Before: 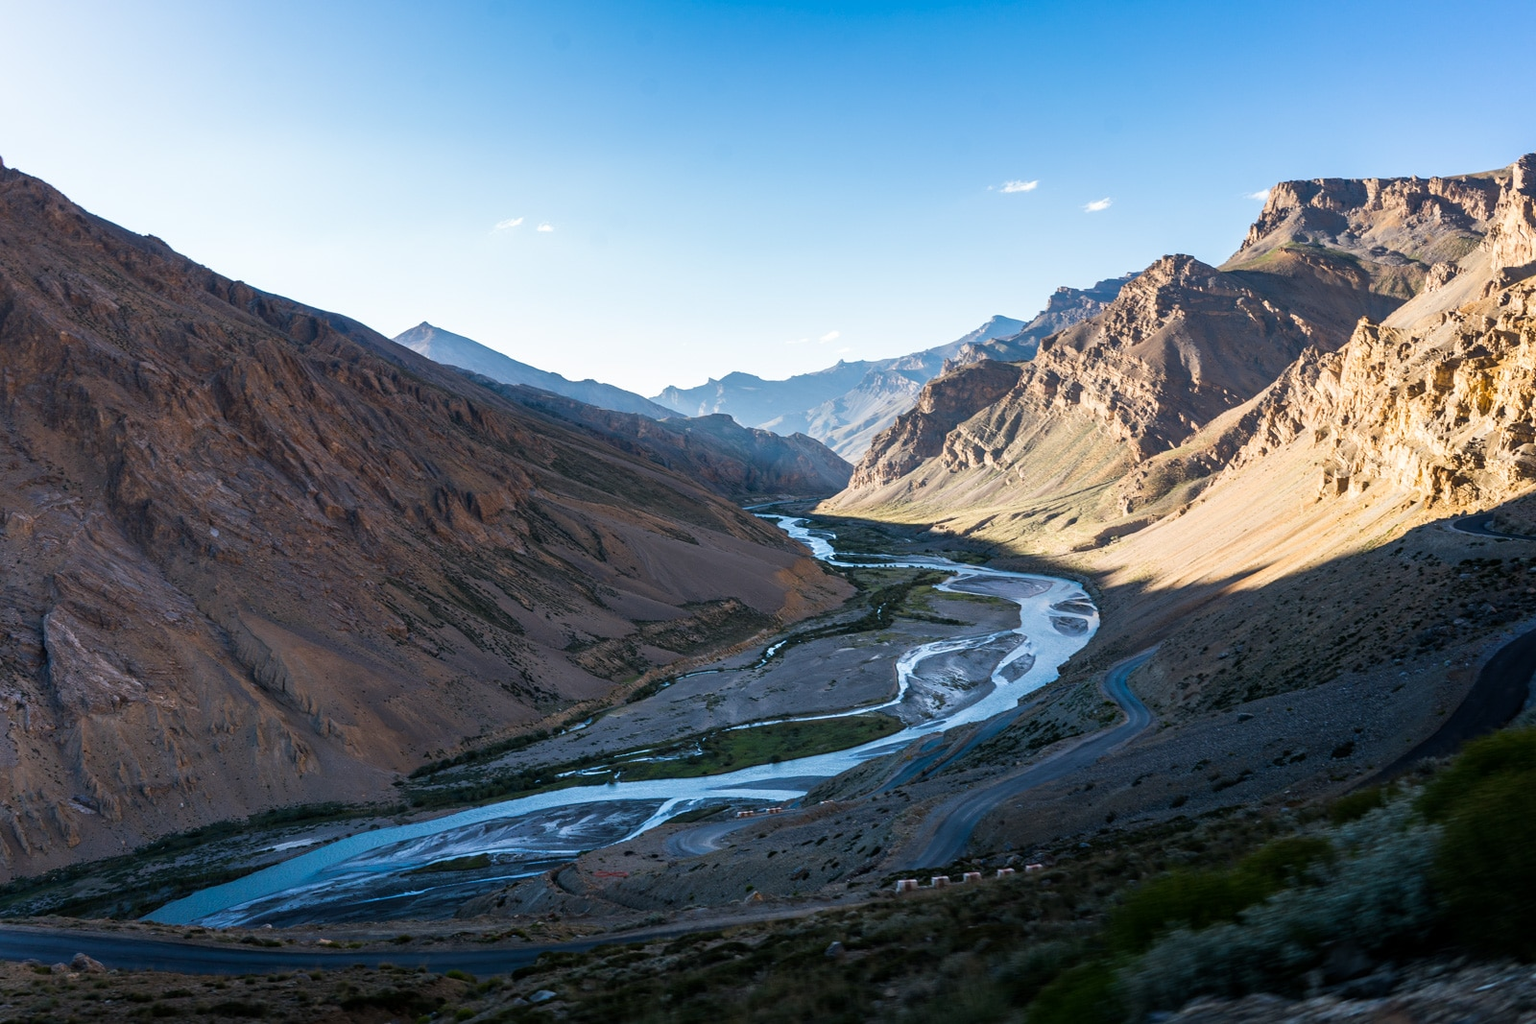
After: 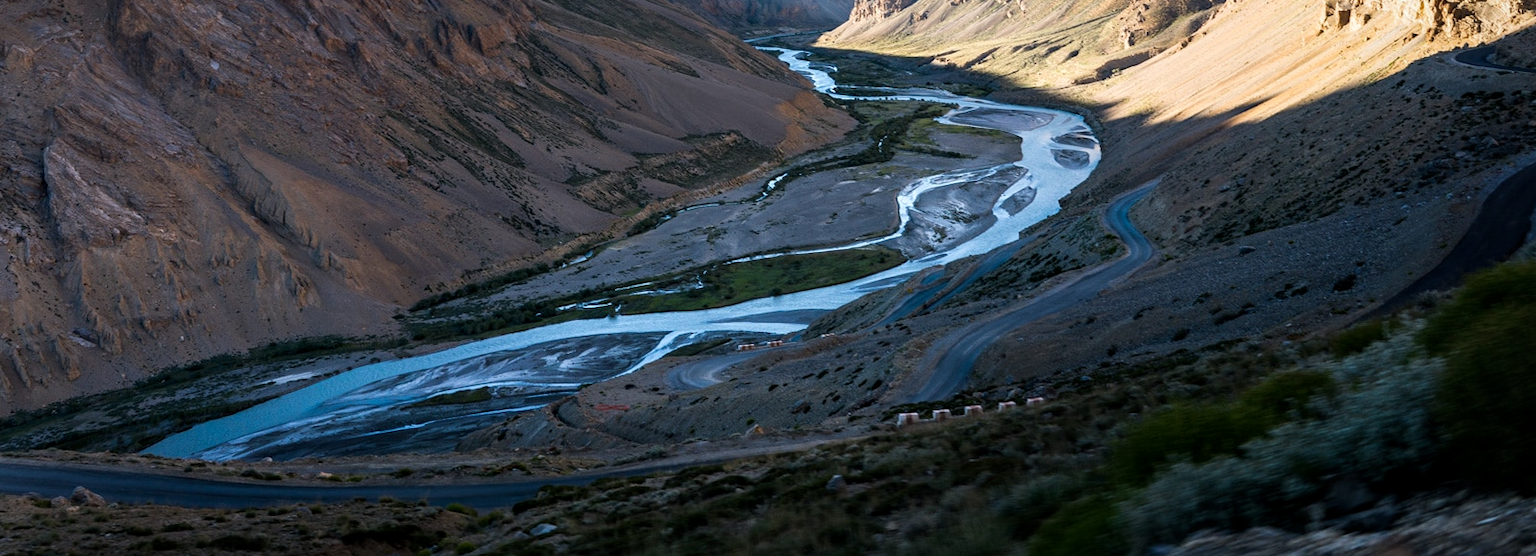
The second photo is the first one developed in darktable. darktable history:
crop and rotate: top 45.691%, right 0.074%
contrast equalizer: y [[0.6 ×6], [0.55 ×6], [0 ×6], [0 ×6], [0 ×6]], mix 0.214
vignetting: fall-off radius 60.96%, brightness -0.414, saturation -0.292
